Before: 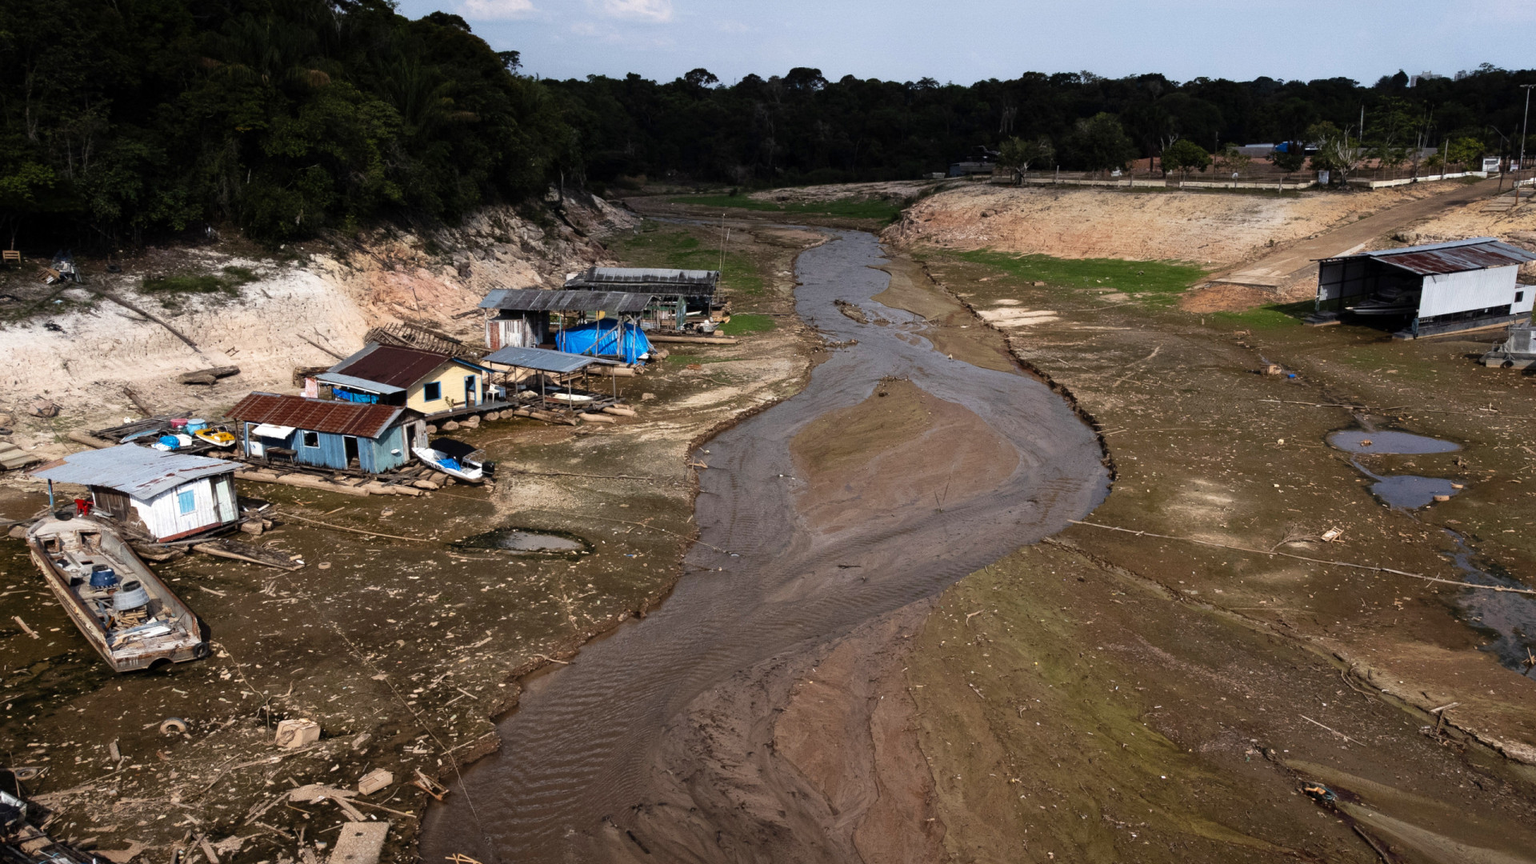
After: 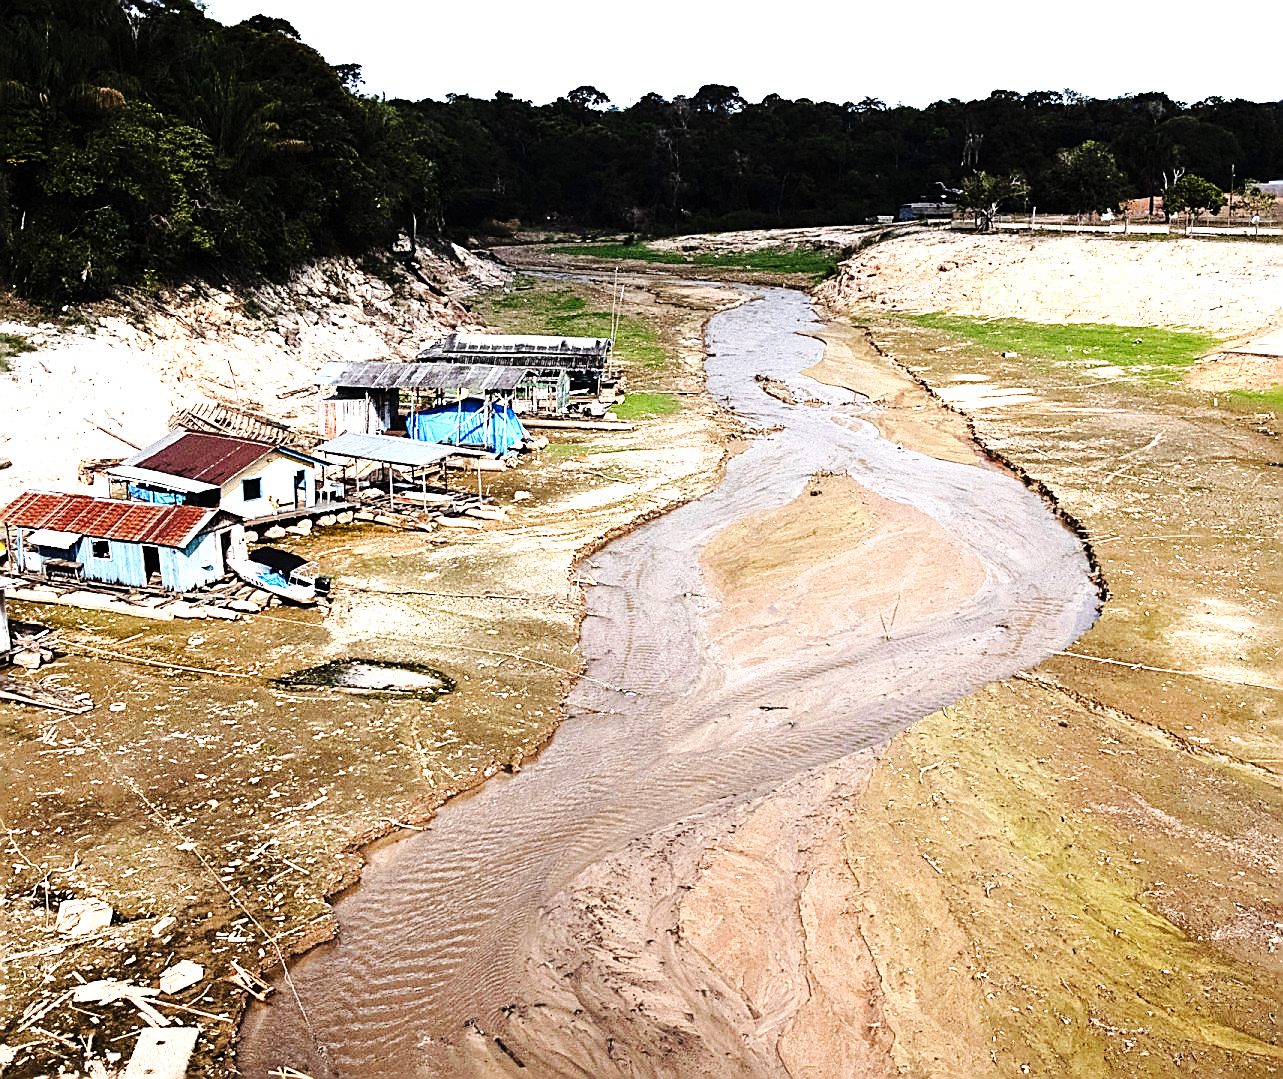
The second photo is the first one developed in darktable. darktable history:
exposure: black level correction 0, exposure 1.184 EV, compensate highlight preservation false
crop and rotate: left 15.03%, right 18.127%
sharpen: radius 1.679, amount 1.293
base curve: curves: ch0 [(0, 0) (0.036, 0.025) (0.121, 0.166) (0.206, 0.329) (0.605, 0.79) (1, 1)], preserve colors none
tone equalizer: -8 EV -0.756 EV, -7 EV -0.67 EV, -6 EV -0.575 EV, -5 EV -0.425 EV, -3 EV 0.391 EV, -2 EV 0.6 EV, -1 EV 0.684 EV, +0 EV 0.773 EV
